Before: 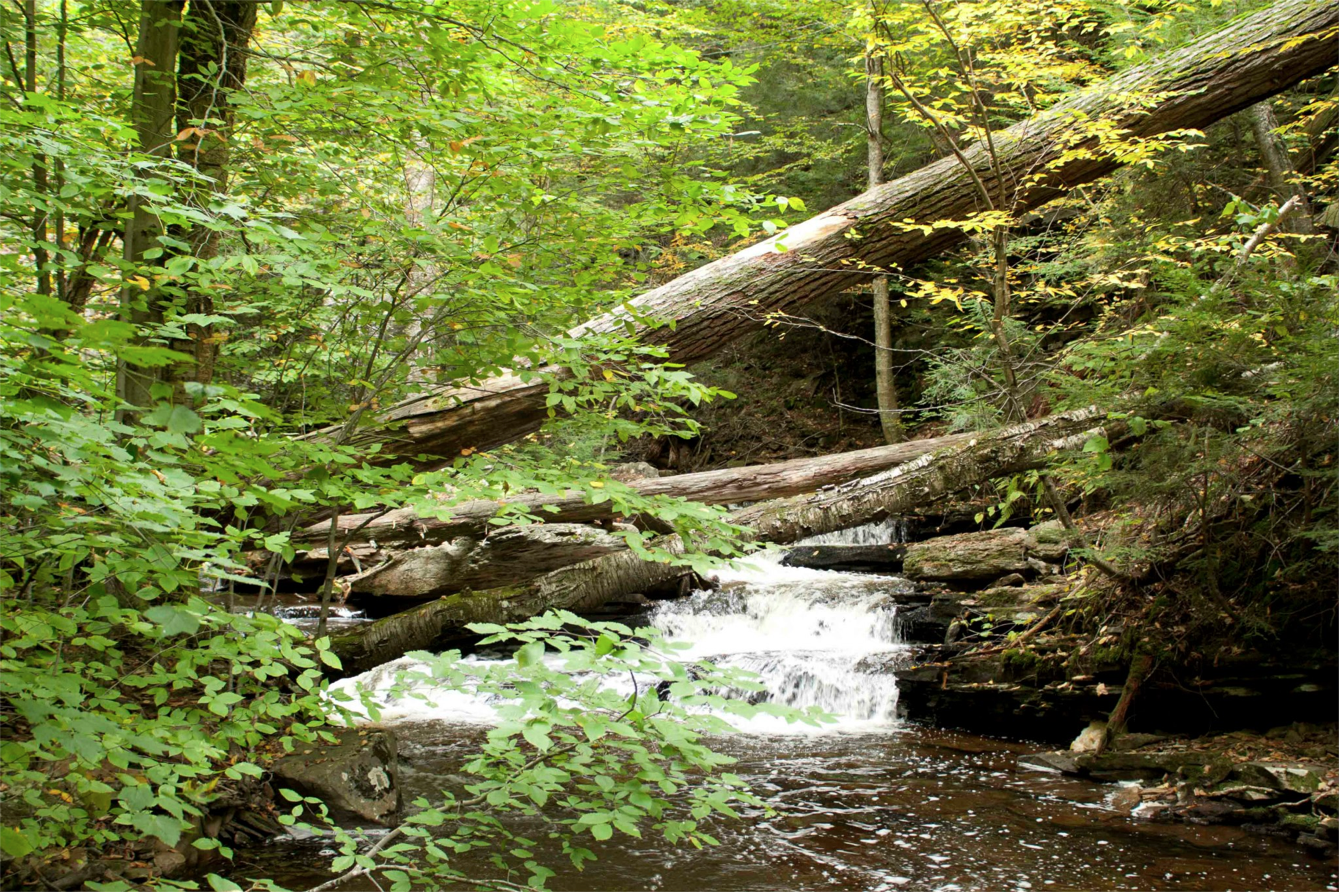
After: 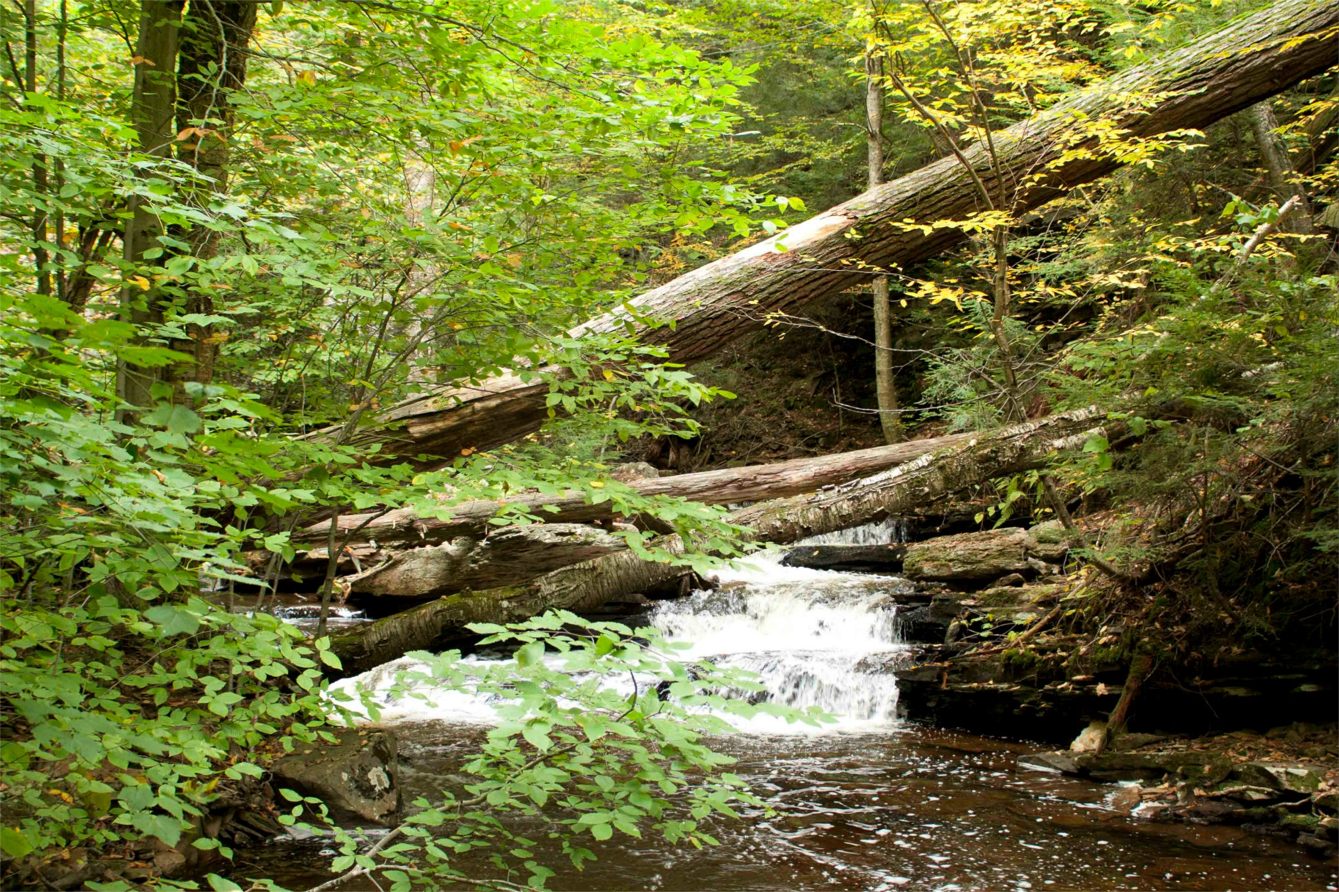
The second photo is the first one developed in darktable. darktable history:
velvia: strength 15.45%
